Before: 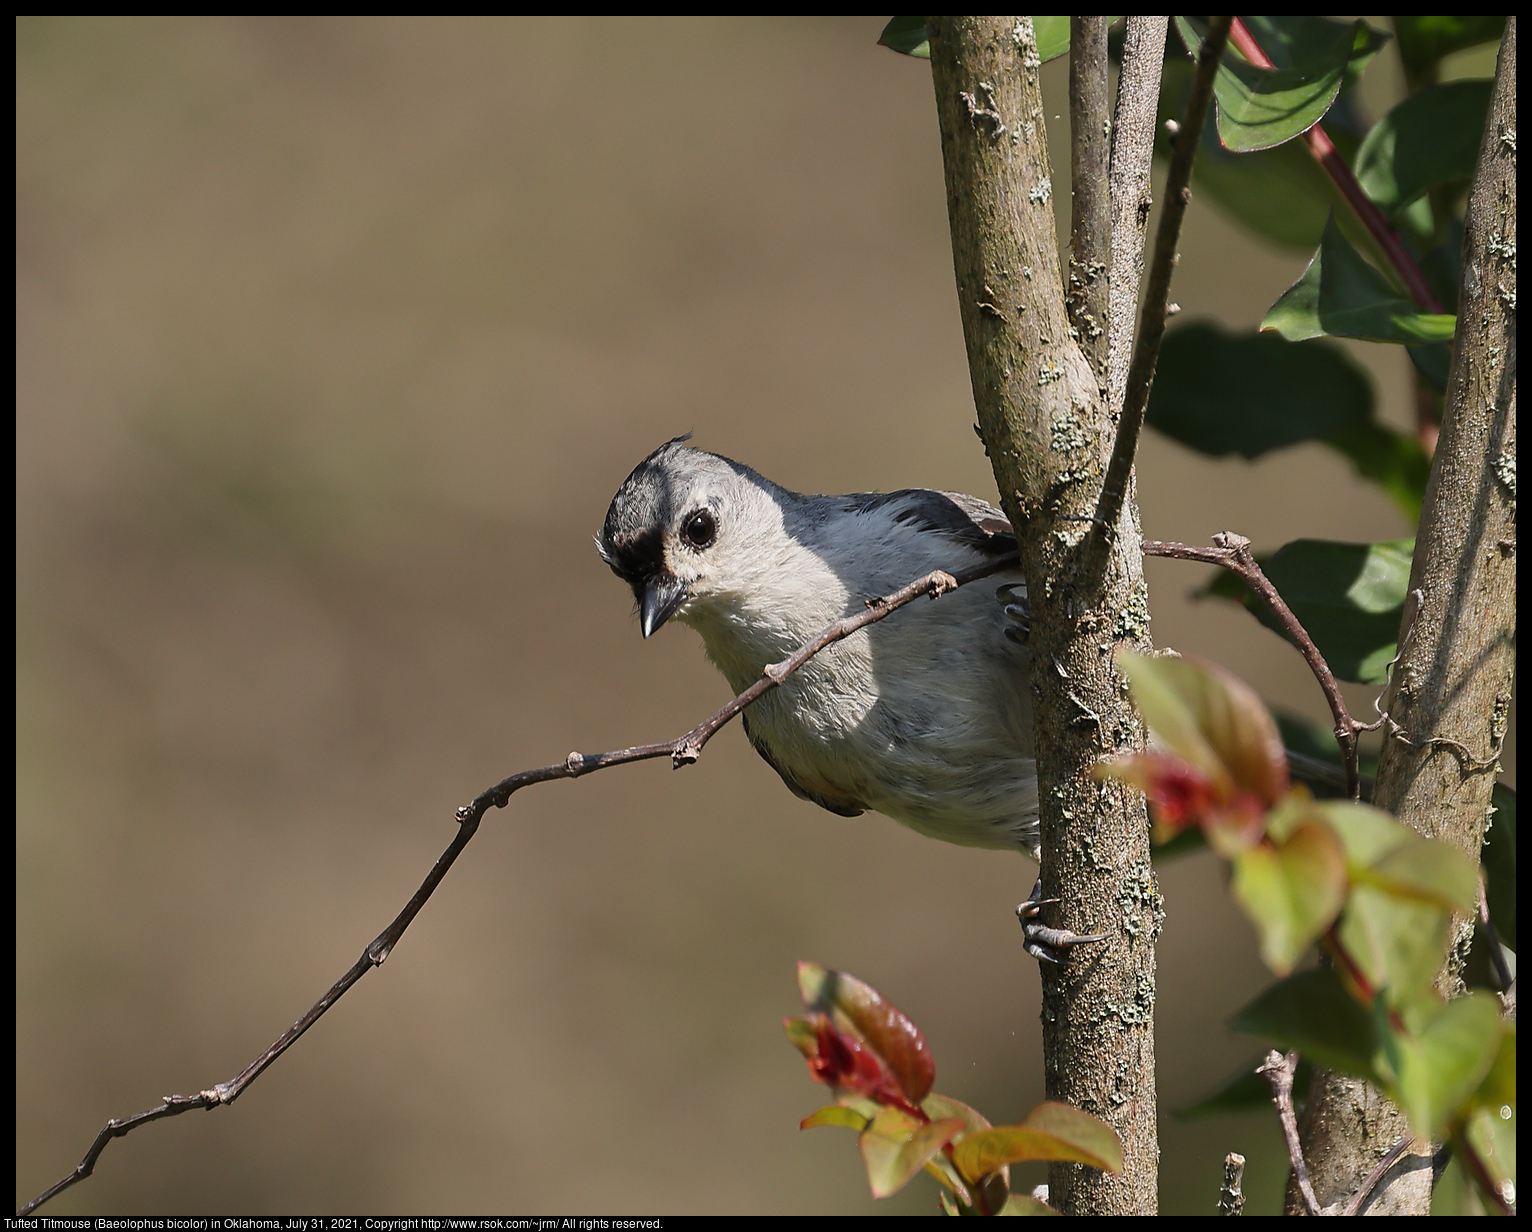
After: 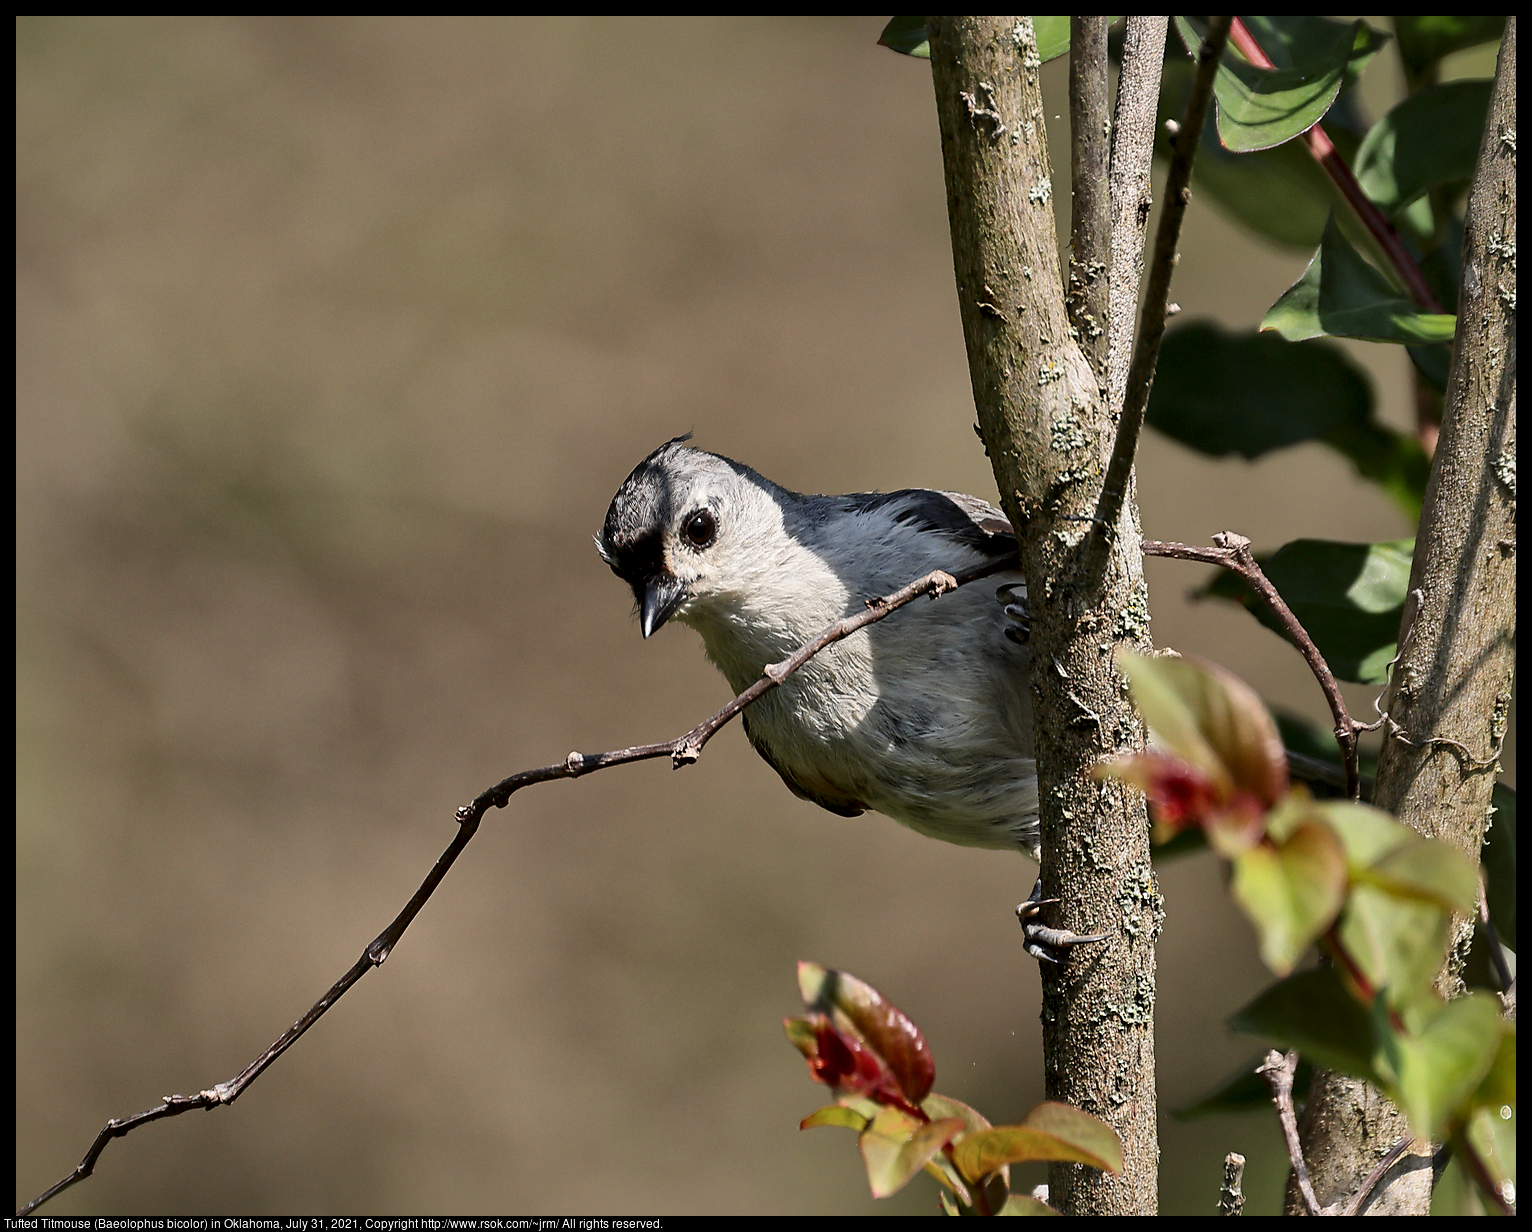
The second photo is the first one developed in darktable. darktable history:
local contrast: mode bilateral grid, contrast 19, coarseness 50, detail 179%, midtone range 0.2
